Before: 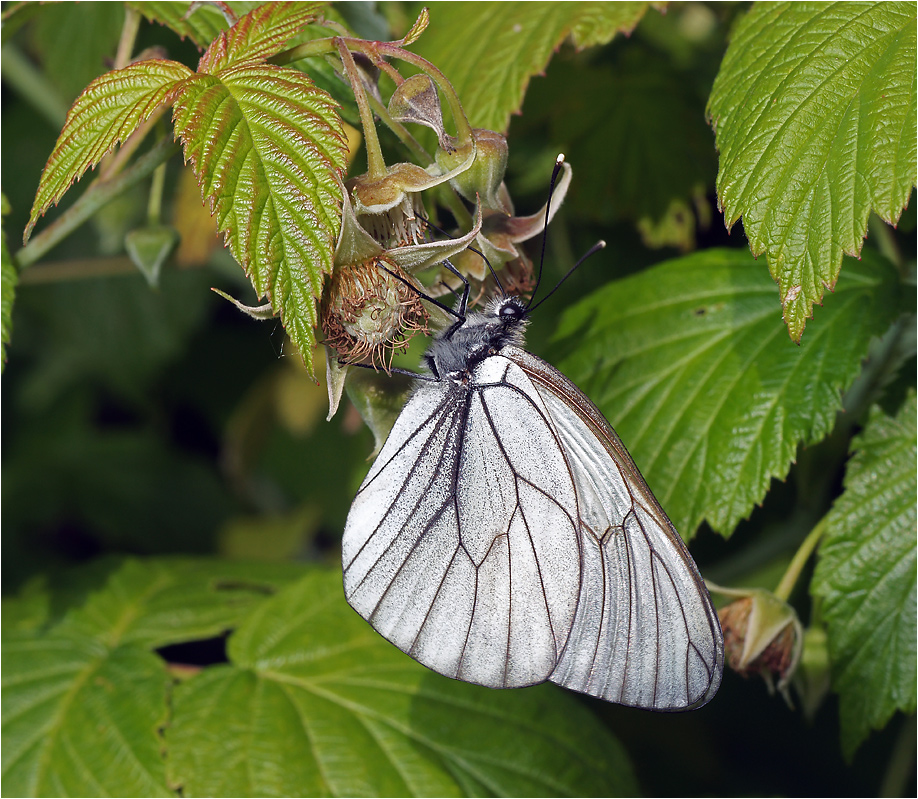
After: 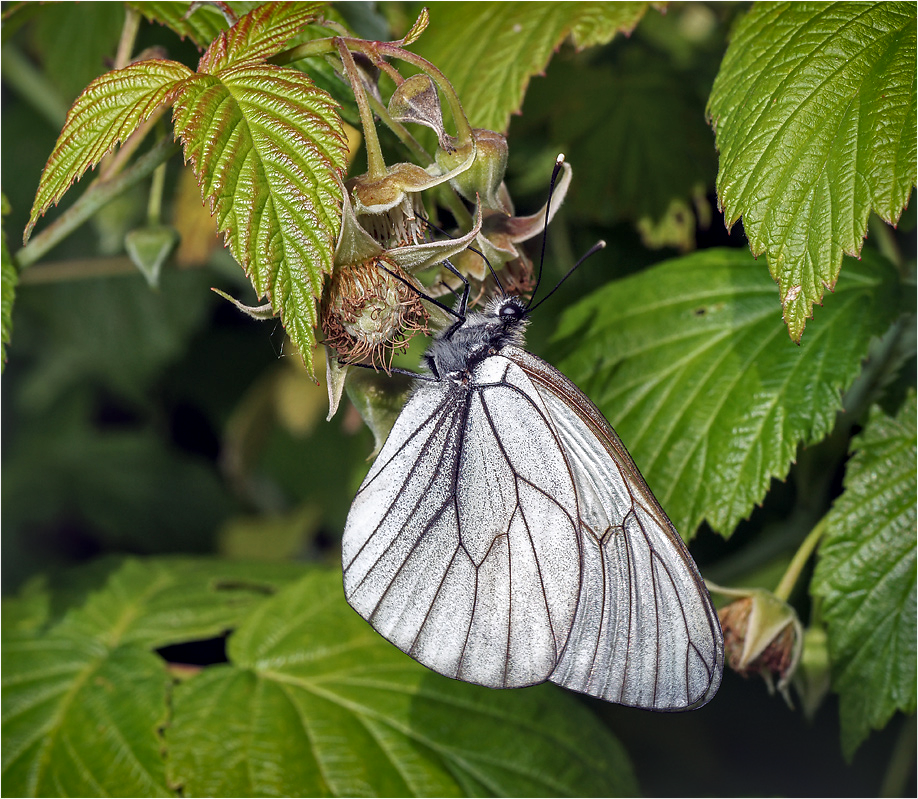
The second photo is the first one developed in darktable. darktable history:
local contrast: highlights 35%, detail 135%
shadows and highlights: shadows 52.42, soften with gaussian
